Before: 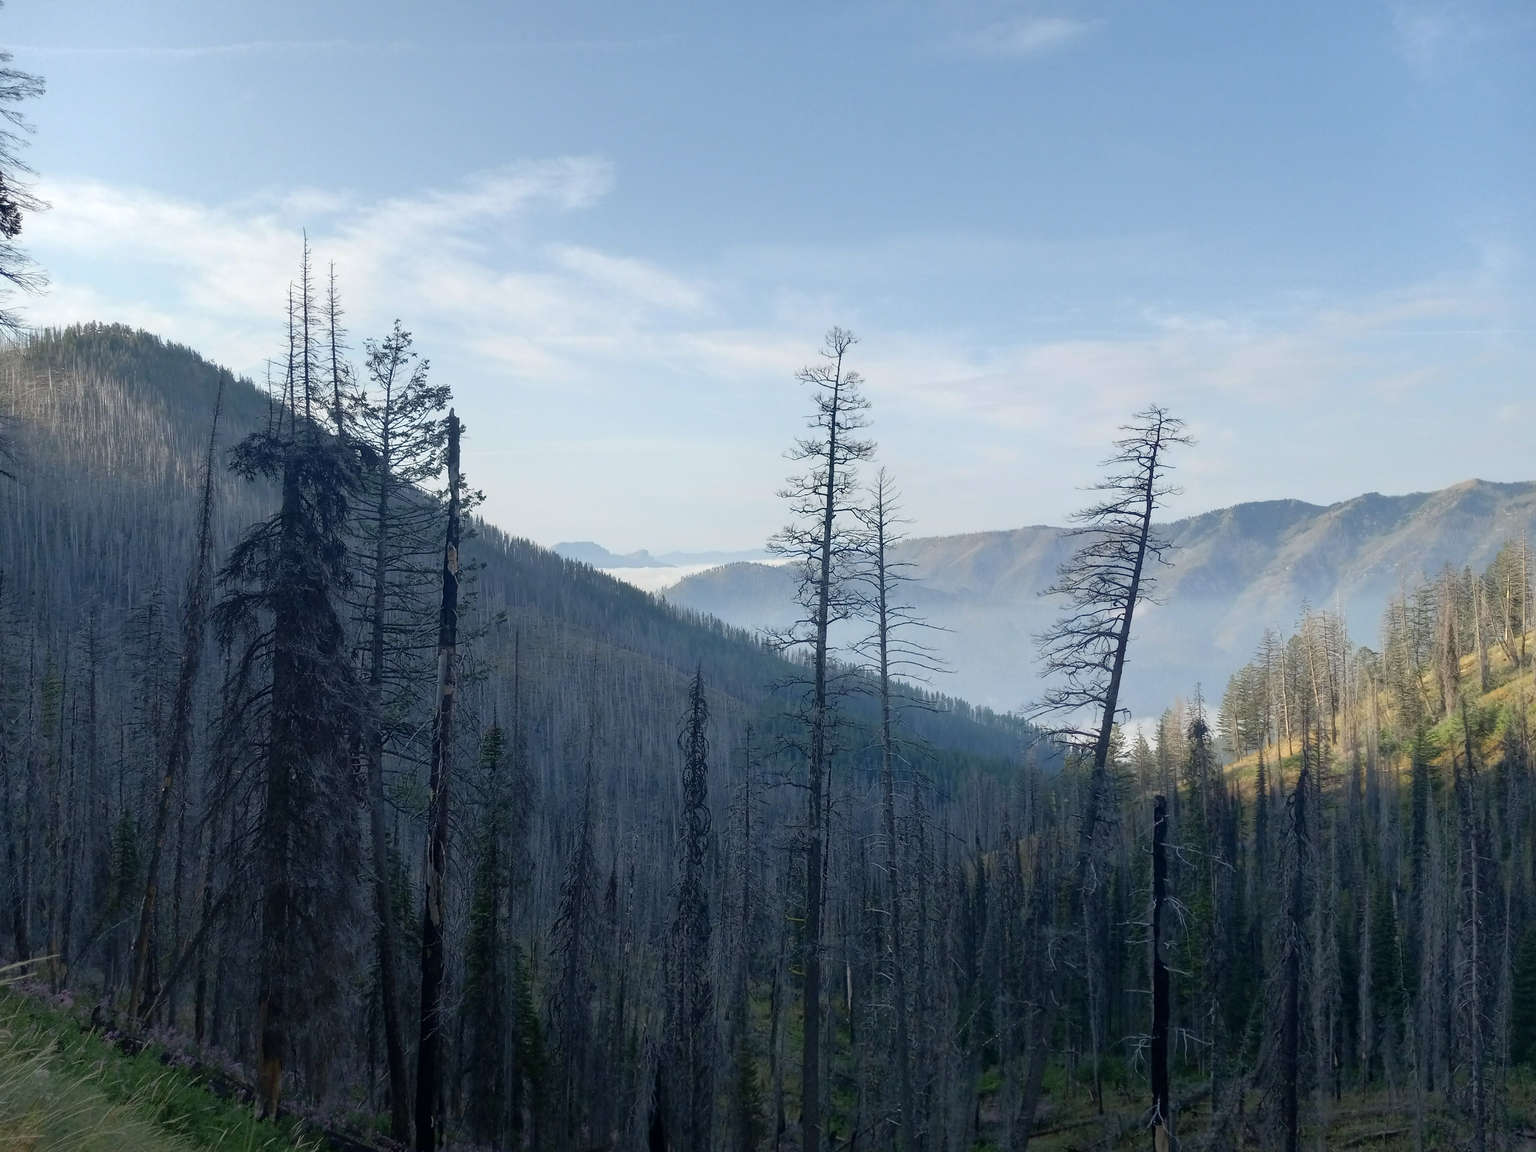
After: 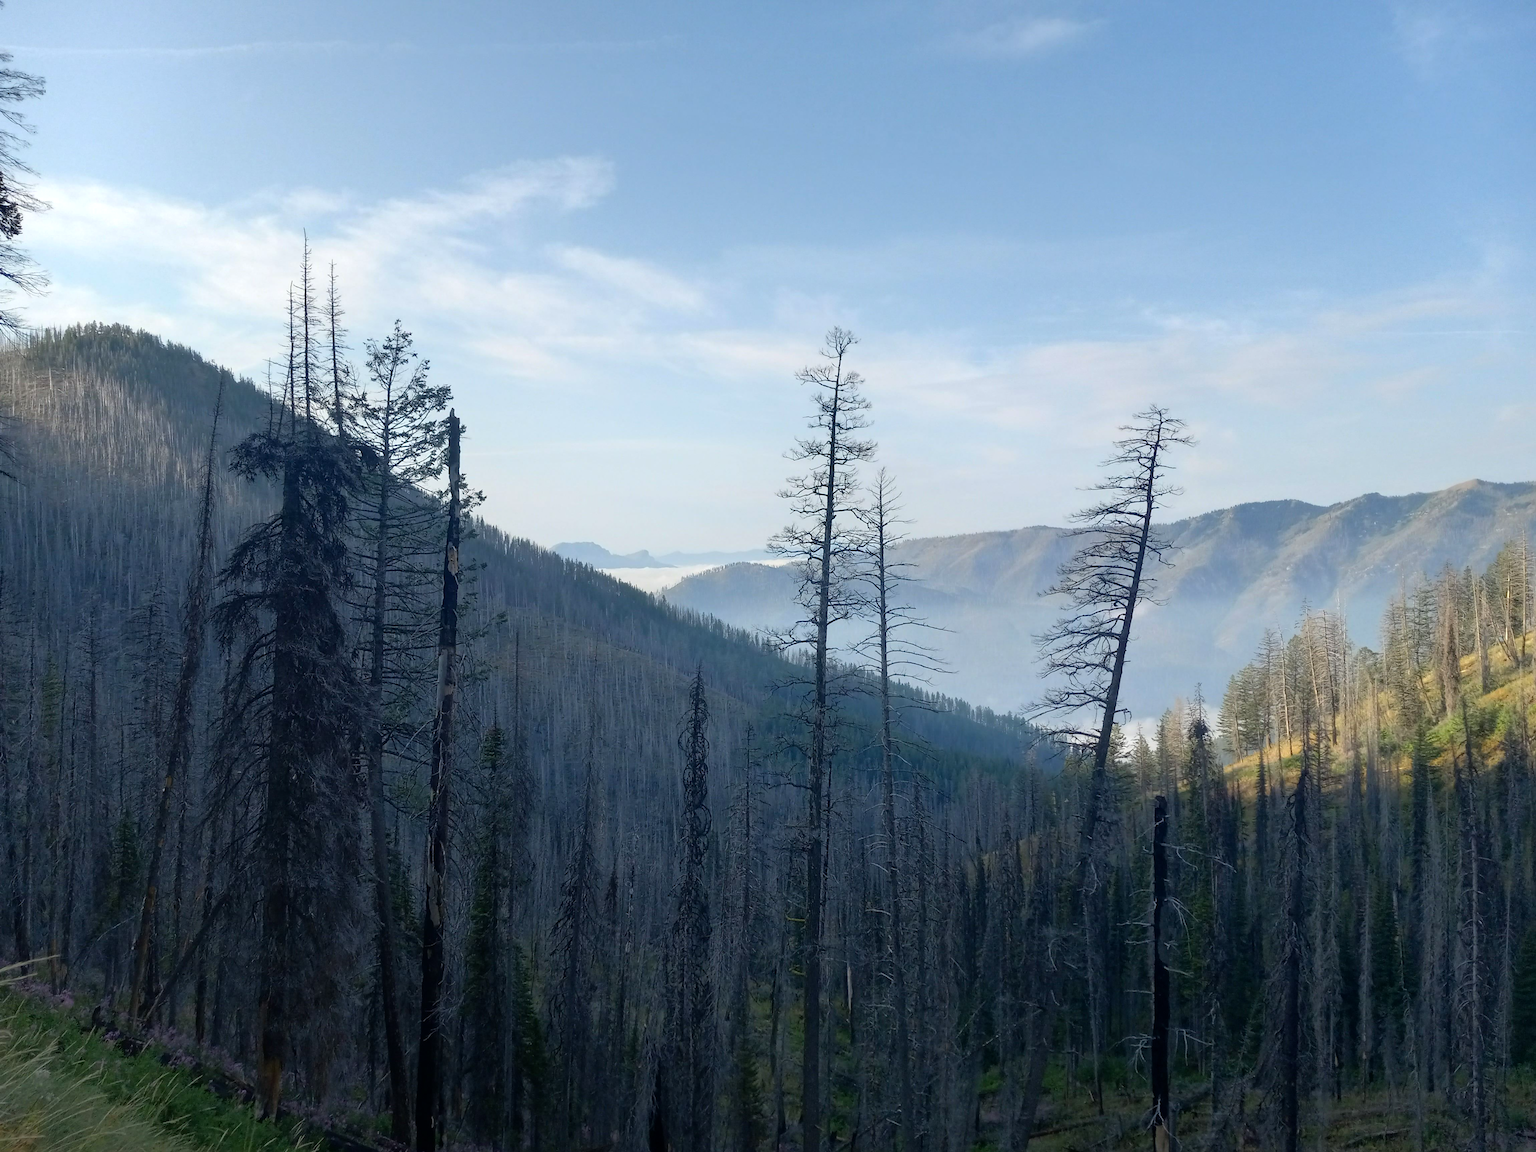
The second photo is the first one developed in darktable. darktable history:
color balance rgb: shadows lift › luminance -9.603%, perceptual saturation grading › global saturation 16.109%, global vibrance 4.99%, contrast 3.409%
